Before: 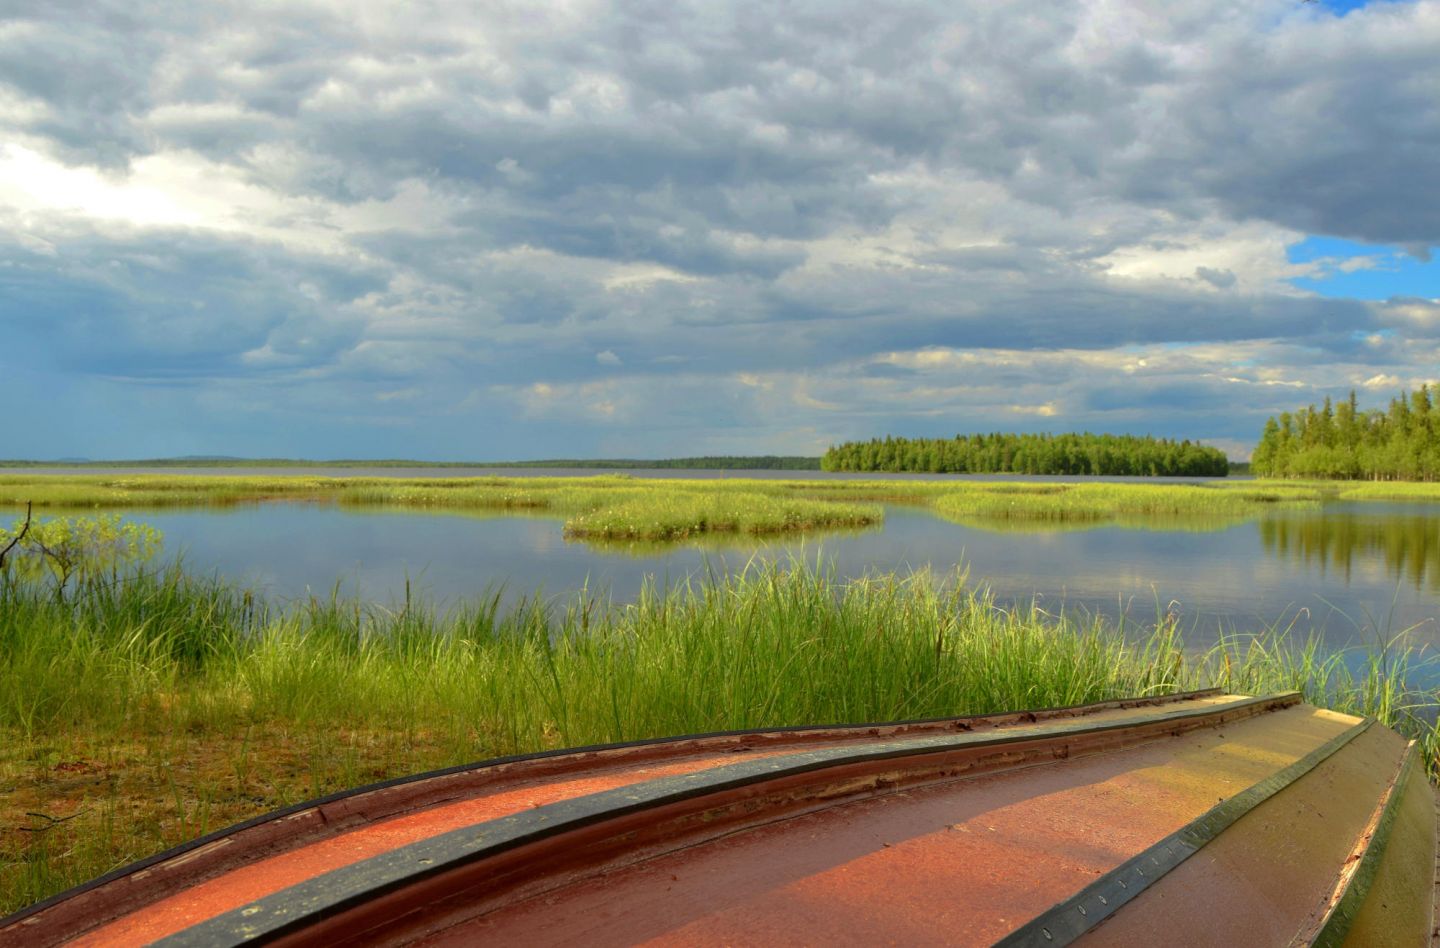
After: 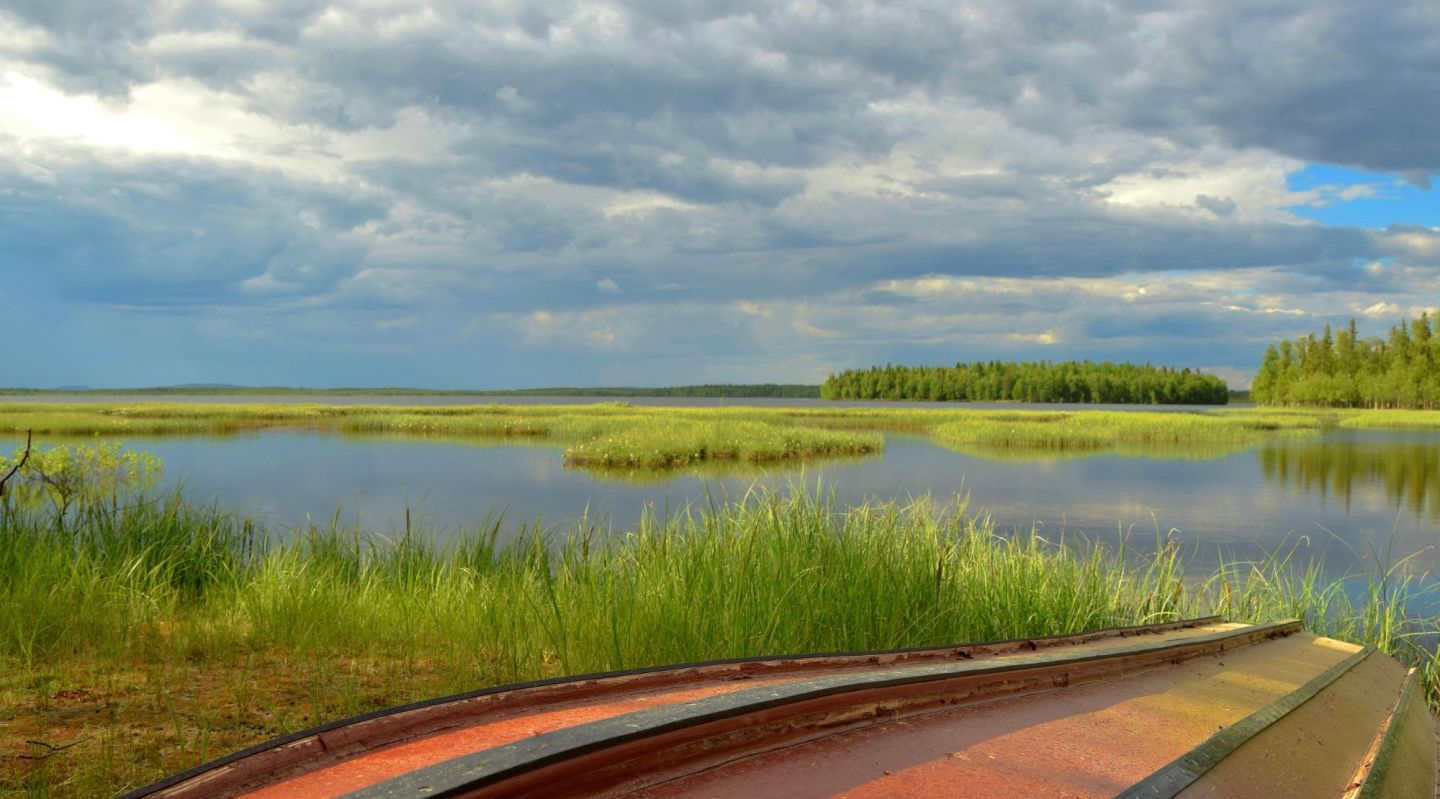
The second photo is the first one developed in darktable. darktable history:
crop: top 7.608%, bottom 8.033%
